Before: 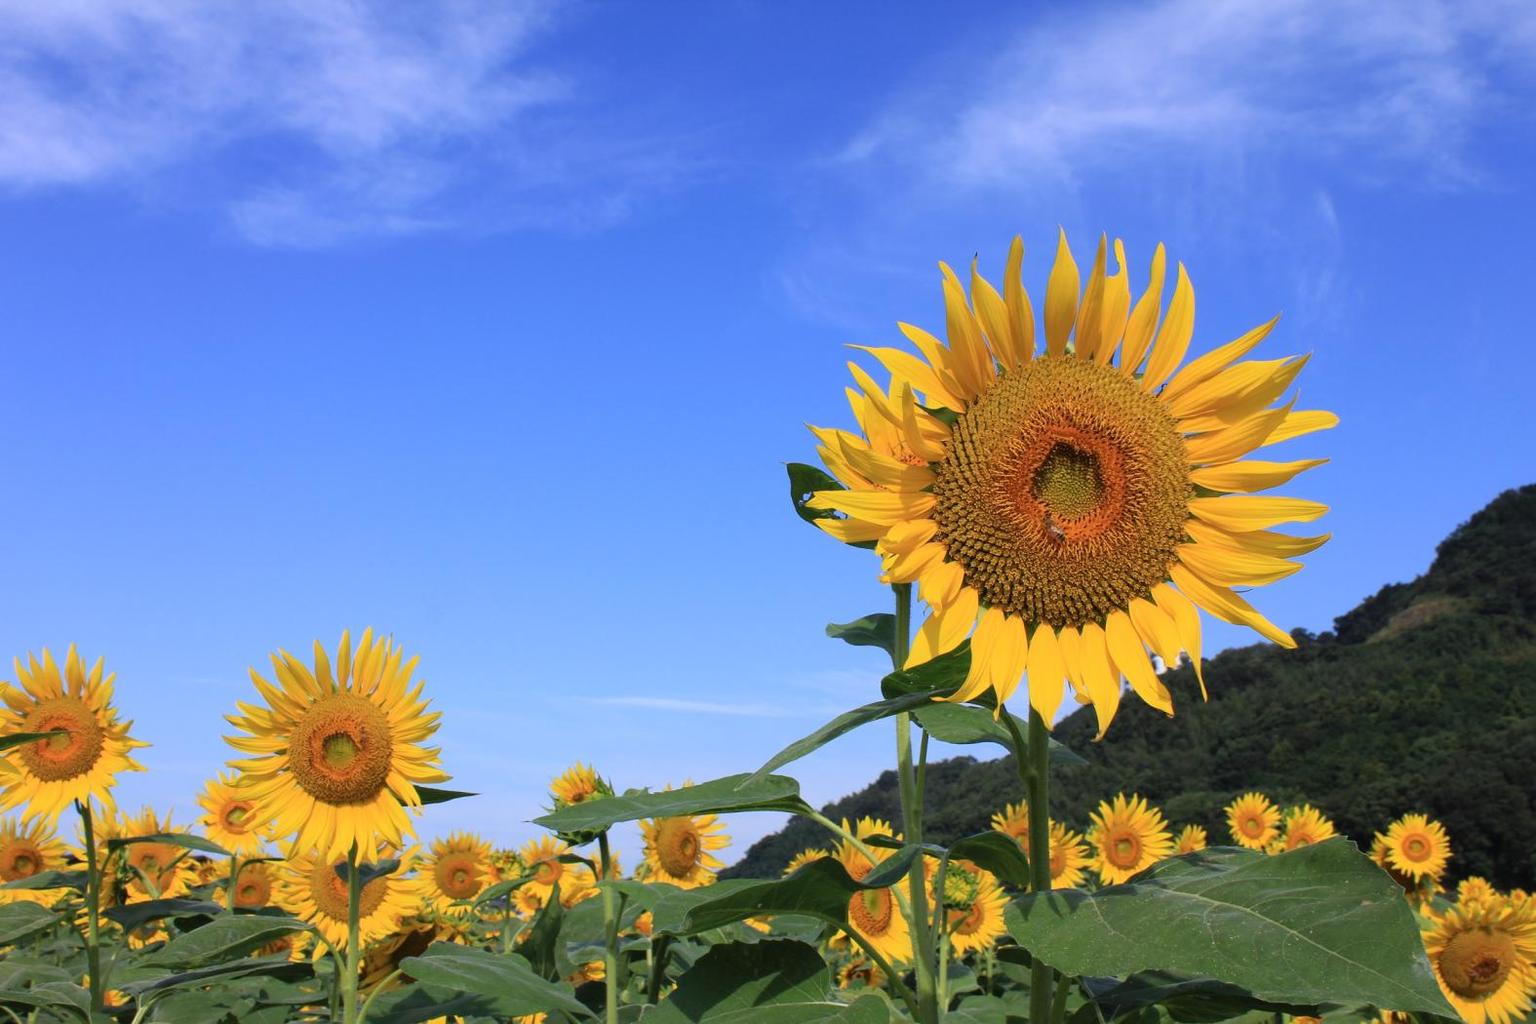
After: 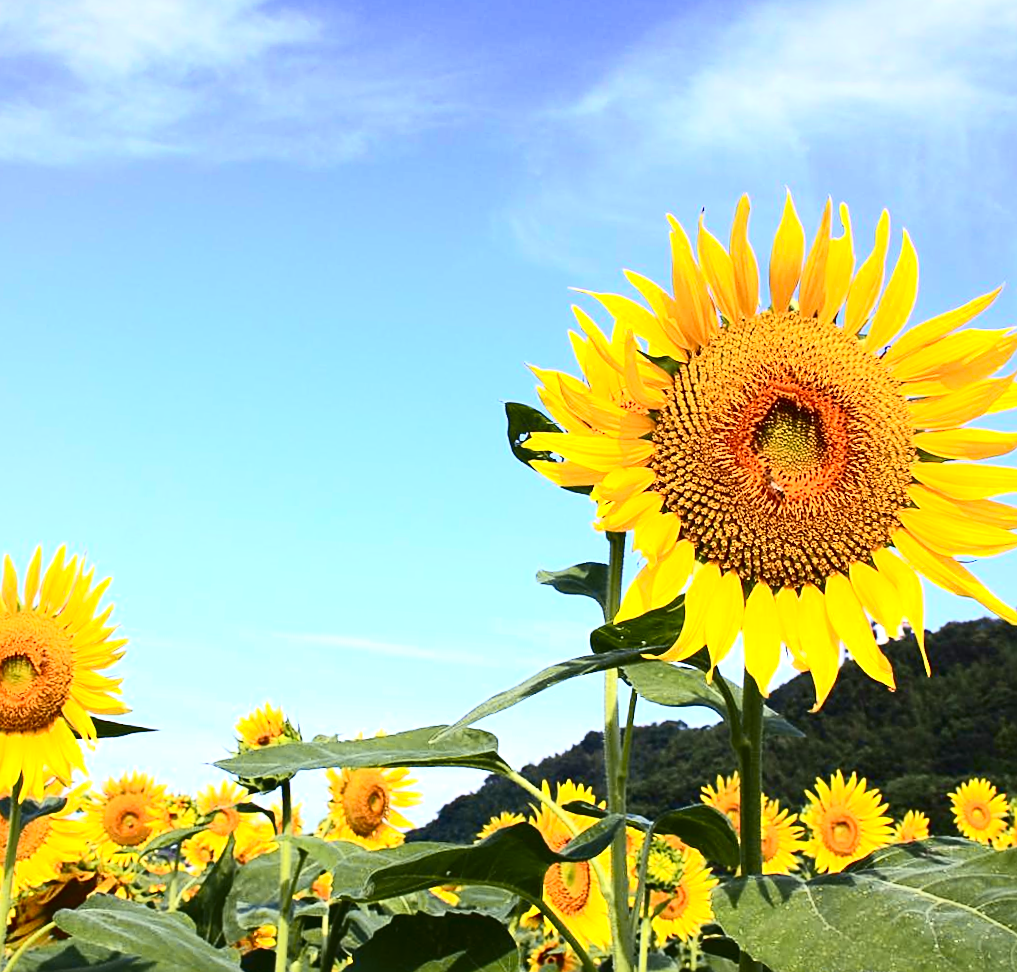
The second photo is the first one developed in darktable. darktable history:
exposure: exposure 0.999 EV, compensate highlight preservation false
tone curve: curves: ch0 [(0, 0.024) (0.119, 0.146) (0.474, 0.485) (0.718, 0.739) (0.817, 0.839) (1, 0.998)]; ch1 [(0, 0) (0.377, 0.416) (0.439, 0.451) (0.477, 0.477) (0.501, 0.503) (0.538, 0.544) (0.58, 0.602) (0.664, 0.676) (0.783, 0.804) (1, 1)]; ch2 [(0, 0) (0.38, 0.405) (0.463, 0.456) (0.498, 0.497) (0.524, 0.535) (0.578, 0.576) (0.648, 0.665) (1, 1)], color space Lab, independent channels, preserve colors none
rotate and perspective: rotation 0.215°, lens shift (vertical) -0.139, crop left 0.069, crop right 0.939, crop top 0.002, crop bottom 0.996
crop and rotate: angle -3.27°, left 14.277%, top 0.028%, right 10.766%, bottom 0.028%
contrast brightness saturation: contrast 0.32, brightness -0.08, saturation 0.17
sharpen: on, module defaults
